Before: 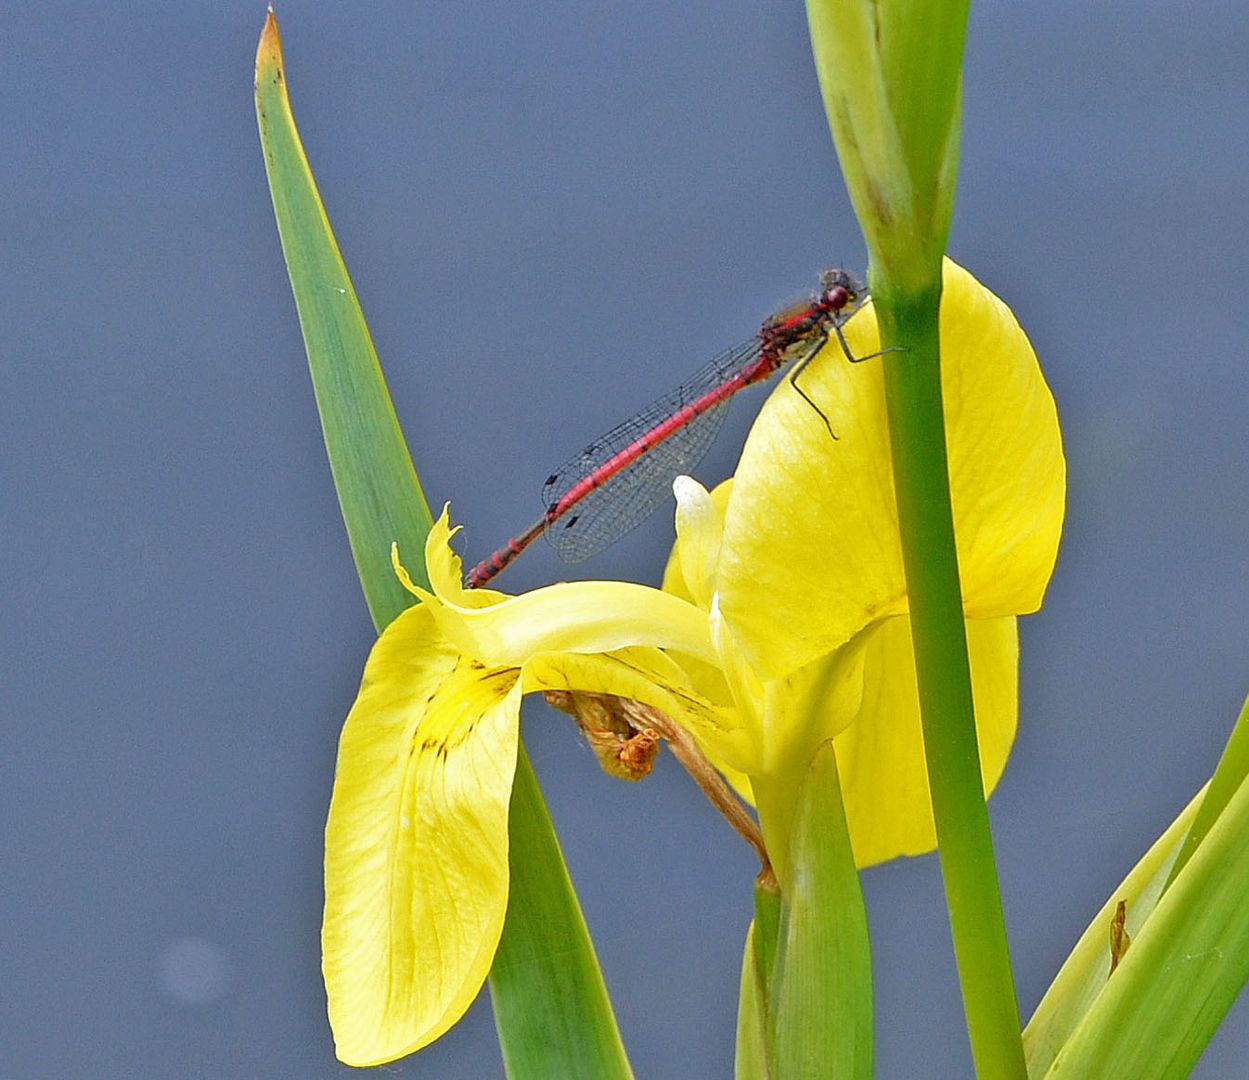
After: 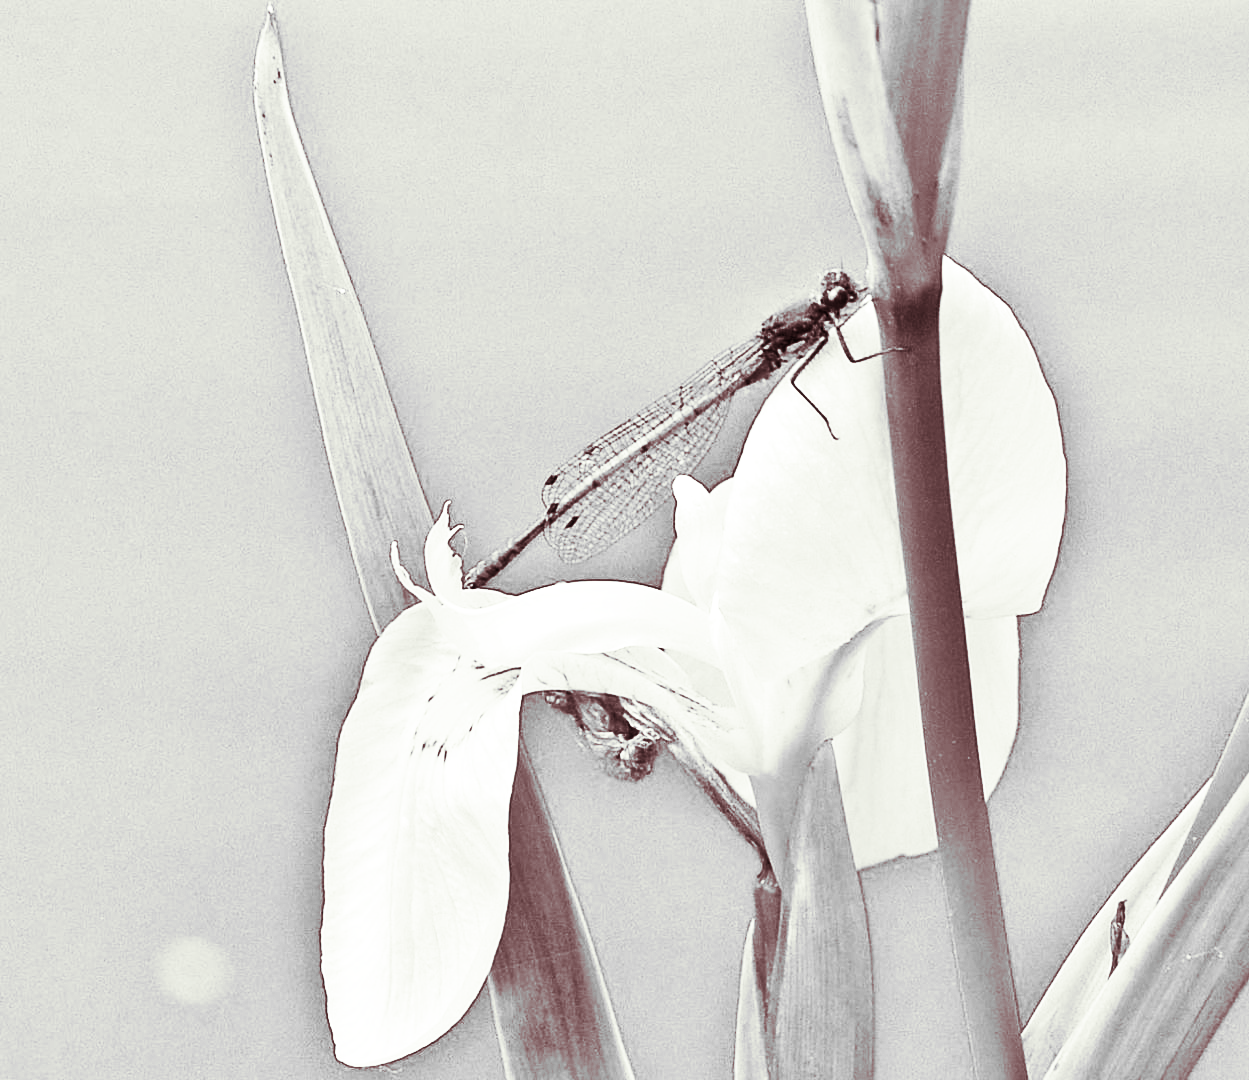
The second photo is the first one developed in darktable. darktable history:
exposure: exposure 0.6 EV, compensate highlight preservation false
contrast brightness saturation: contrast 0.62, brightness 0.34, saturation 0.14
split-toning: on, module defaults
color calibration: output gray [0.246, 0.254, 0.501, 0], gray › normalize channels true, illuminant same as pipeline (D50), adaptation XYZ, x 0.346, y 0.359, gamut compression 0
